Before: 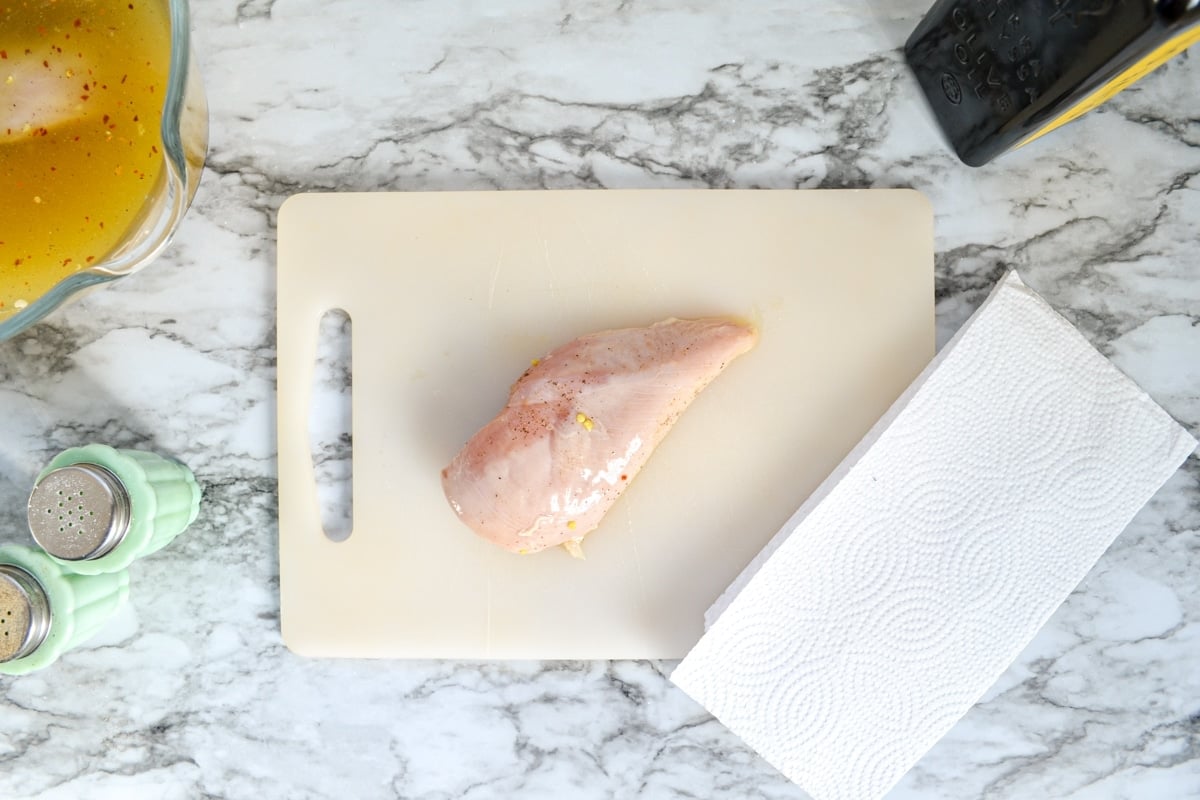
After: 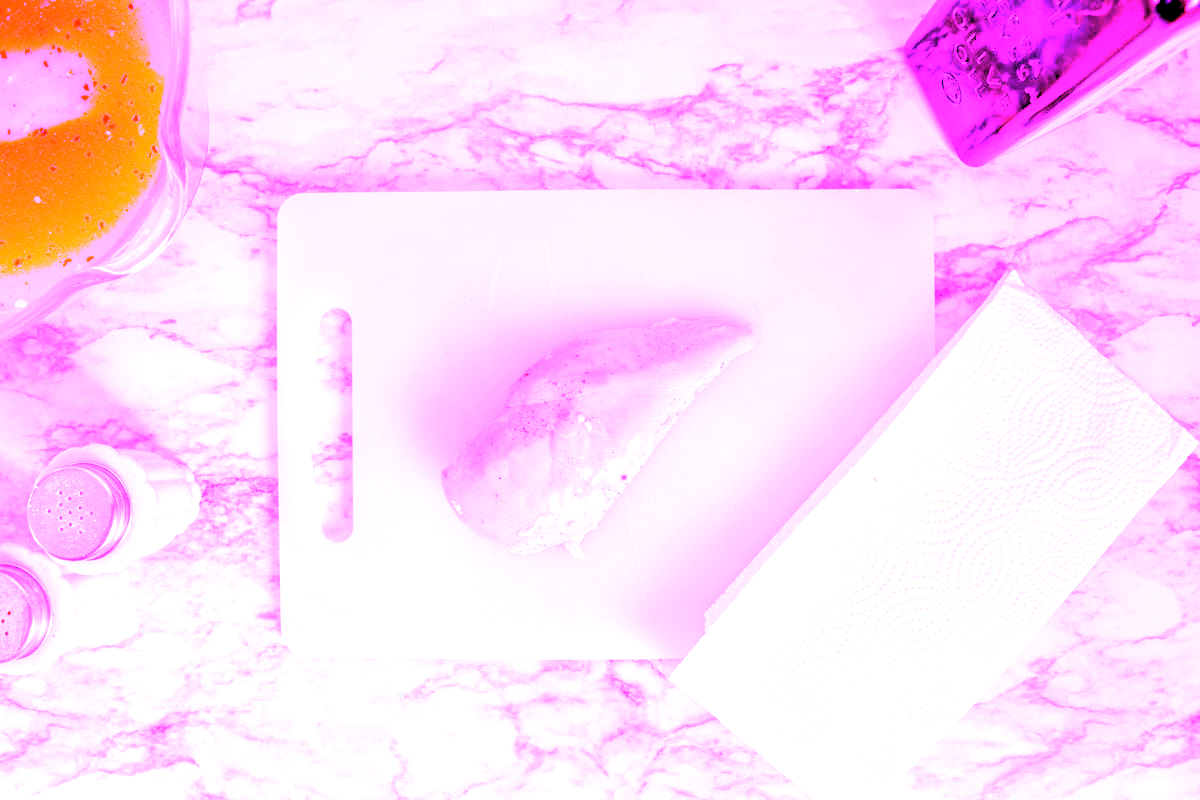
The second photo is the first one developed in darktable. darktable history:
white balance: red 8, blue 8
rgb levels: levels [[0.034, 0.472, 0.904], [0, 0.5, 1], [0, 0.5, 1]]
